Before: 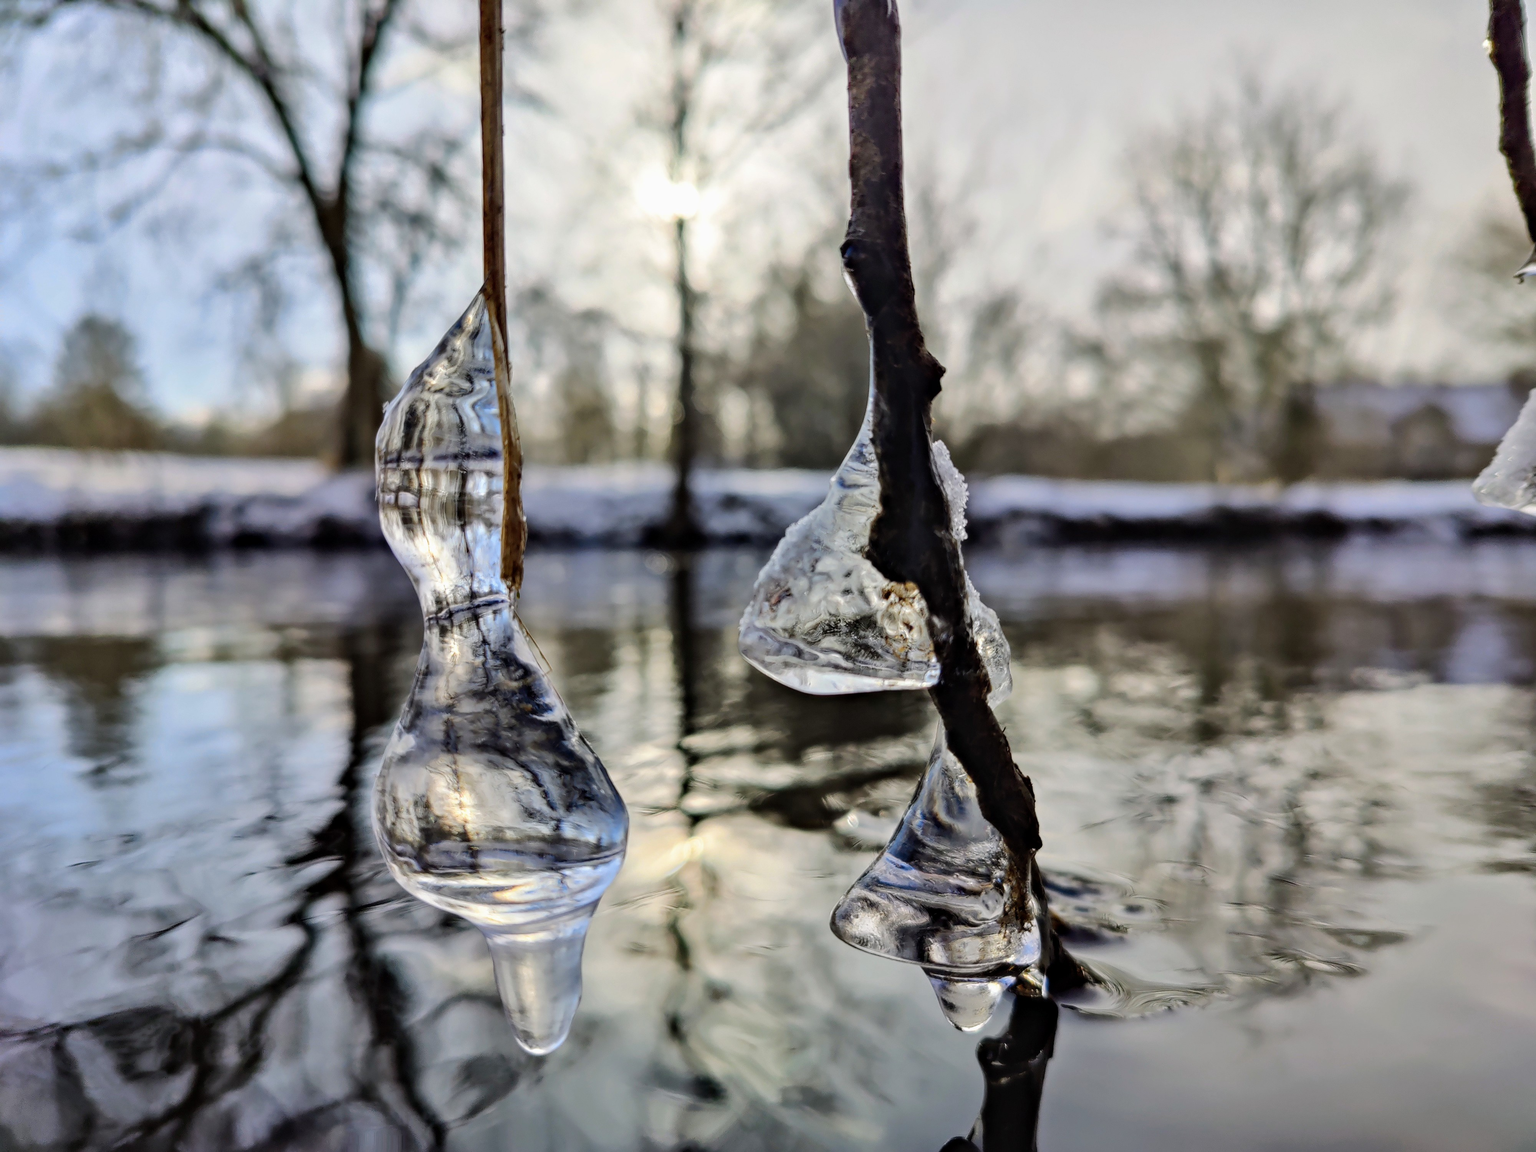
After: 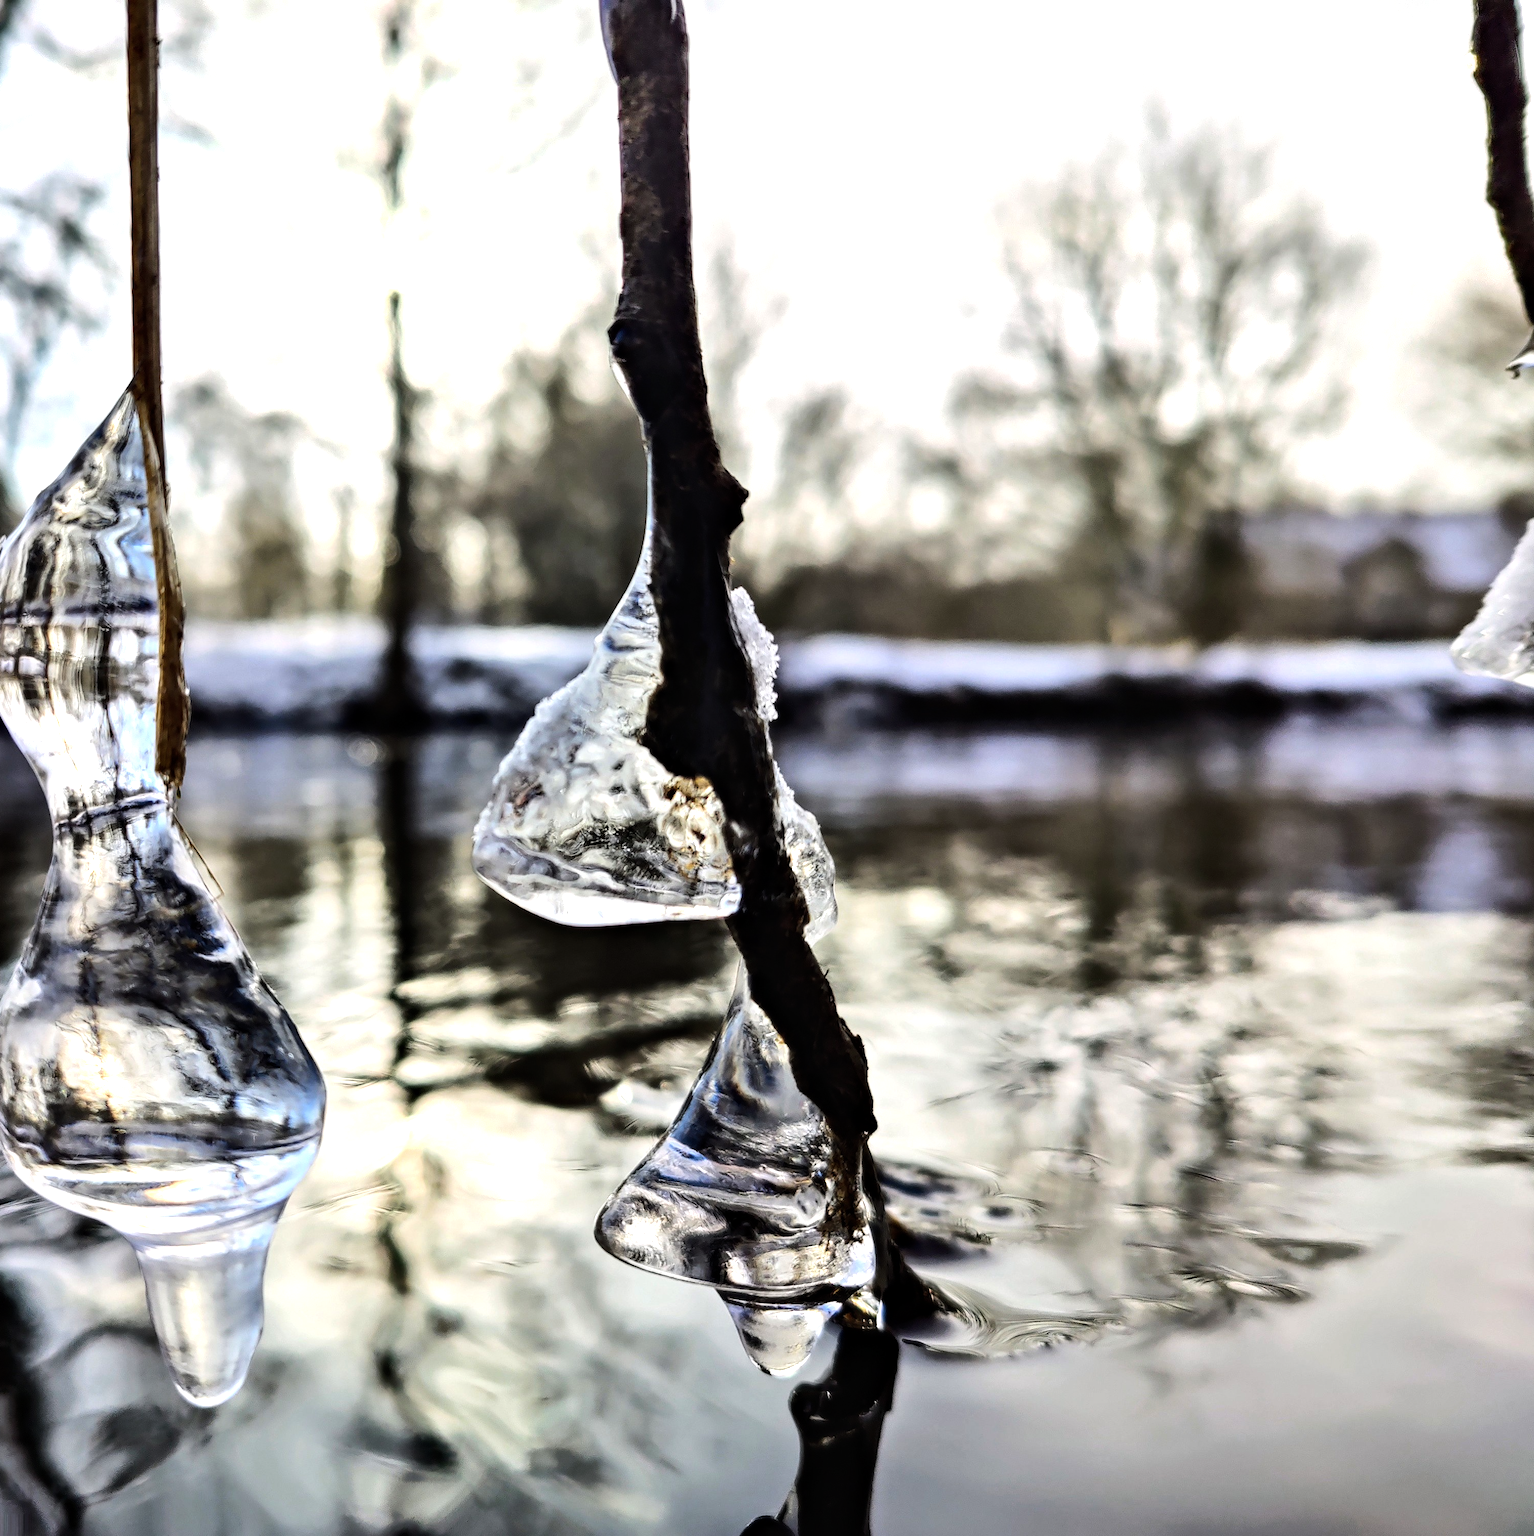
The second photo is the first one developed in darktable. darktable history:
crop and rotate: left 25.031%
tone equalizer: -8 EV -1.09 EV, -7 EV -1.02 EV, -6 EV -0.899 EV, -5 EV -0.543 EV, -3 EV 0.56 EV, -2 EV 0.857 EV, -1 EV 1 EV, +0 EV 1.08 EV, edges refinement/feathering 500, mask exposure compensation -1.57 EV, preserve details no
